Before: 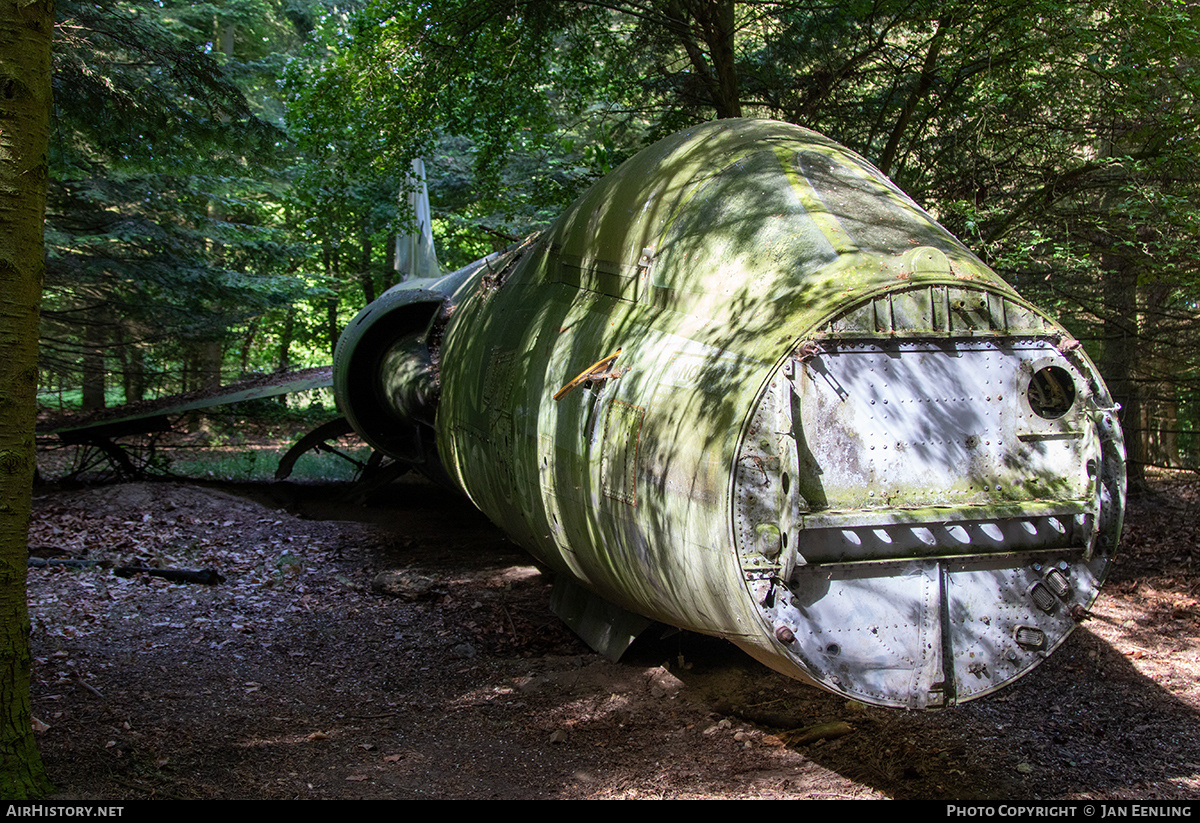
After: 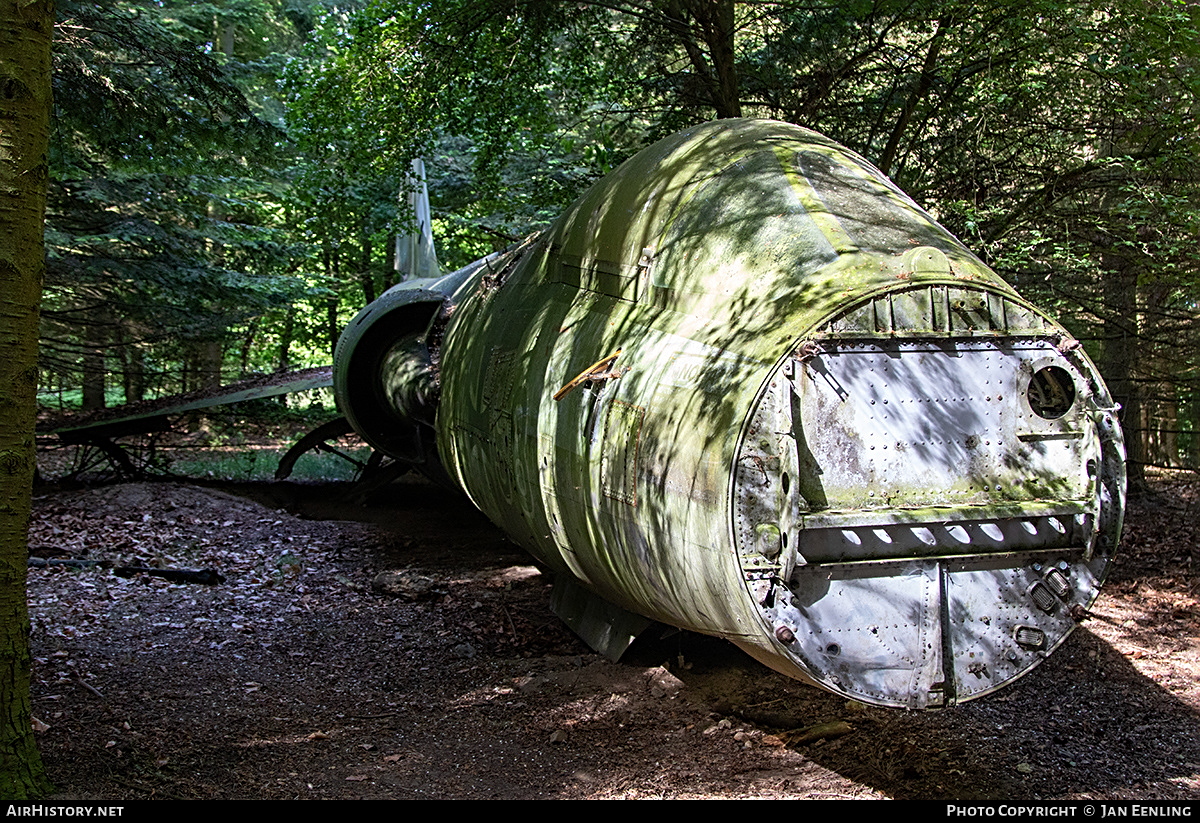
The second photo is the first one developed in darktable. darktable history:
exposure: exposure 0.014 EV, compensate exposure bias true, compensate highlight preservation false
sharpen: radius 3.136
